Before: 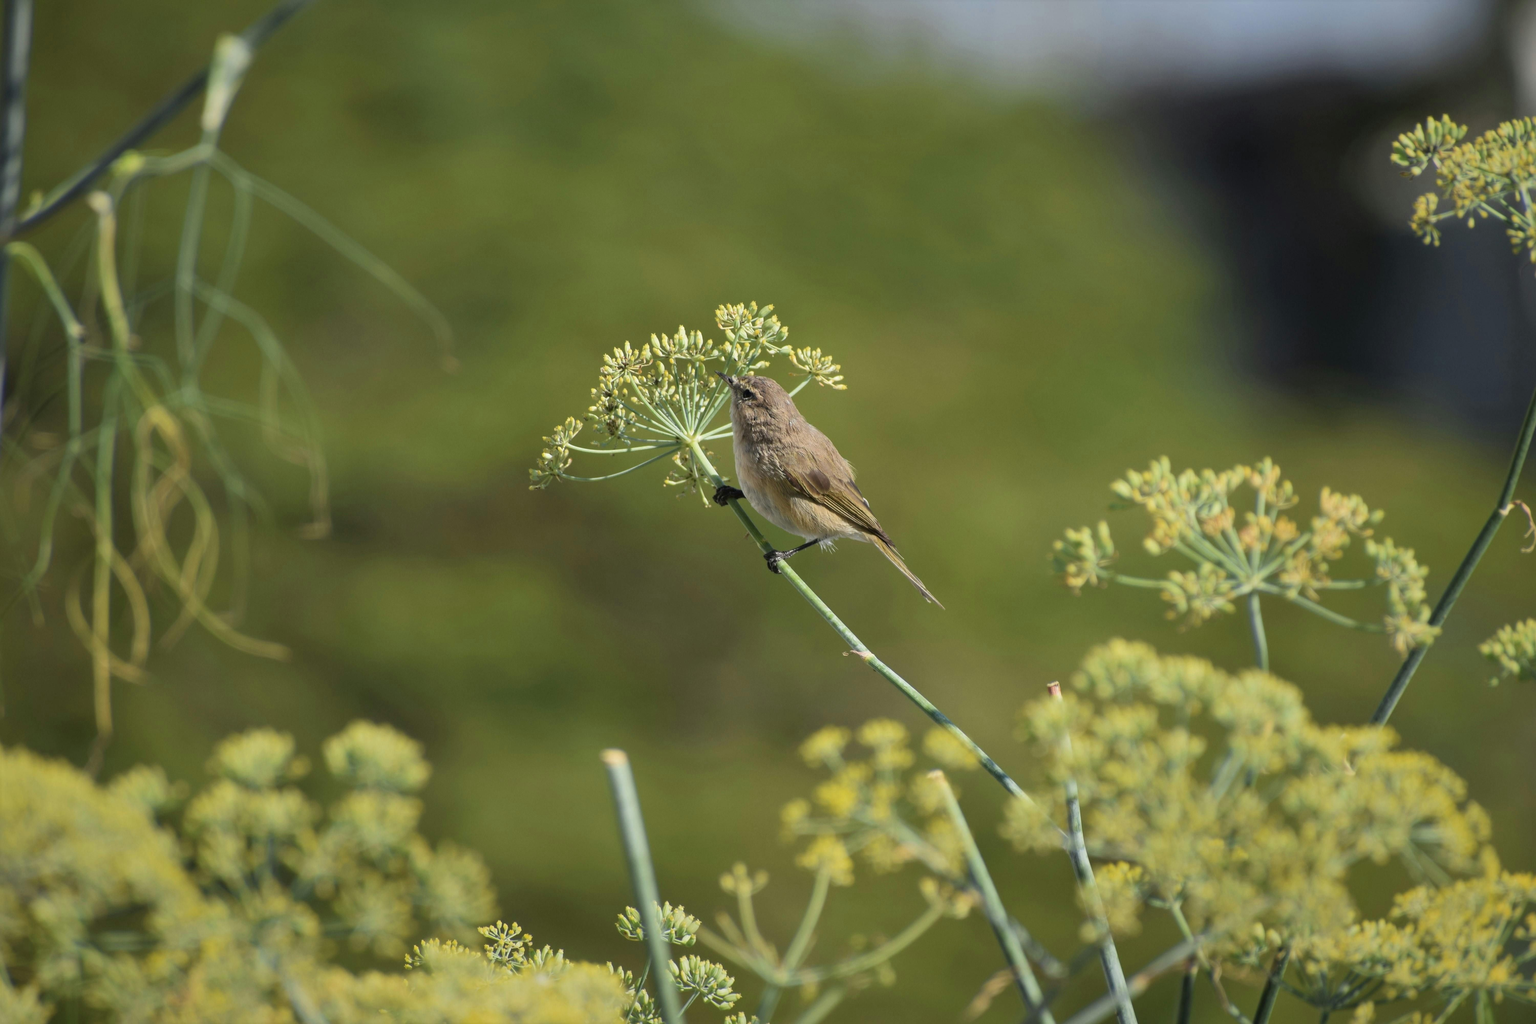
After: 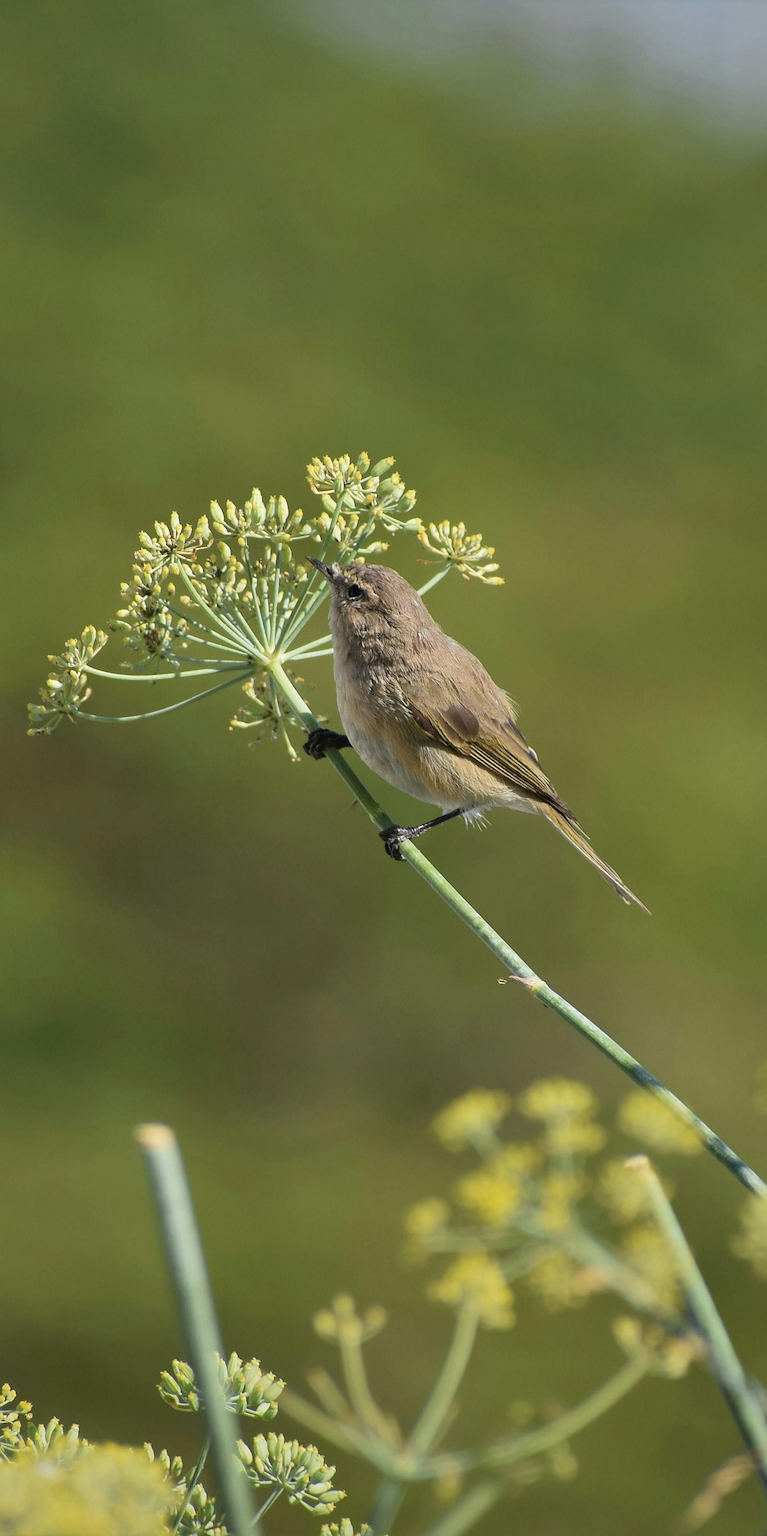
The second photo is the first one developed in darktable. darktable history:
sharpen: on, module defaults
crop: left 33.276%, right 33.401%
shadows and highlights: radius 127.3, shadows 30.26, highlights -30.93, low approximation 0.01, soften with gaussian
